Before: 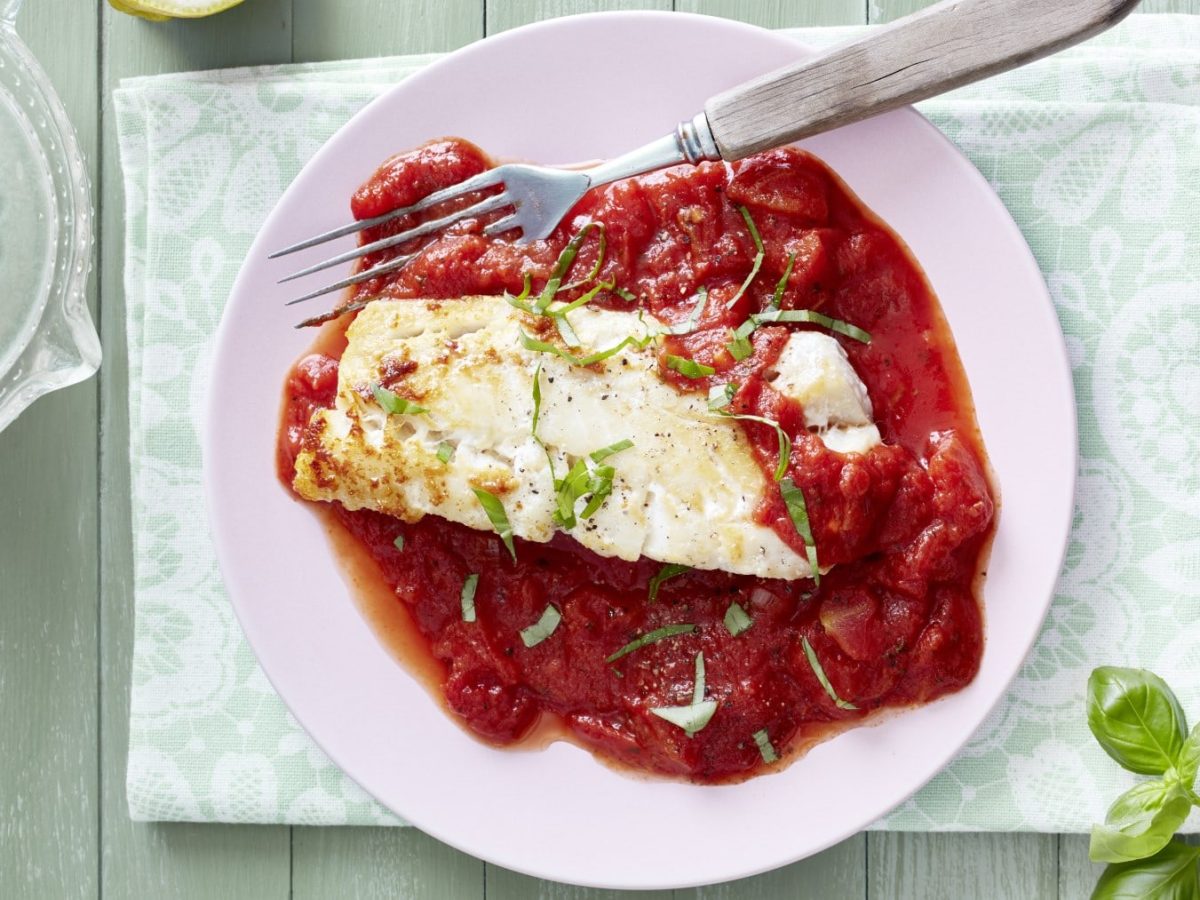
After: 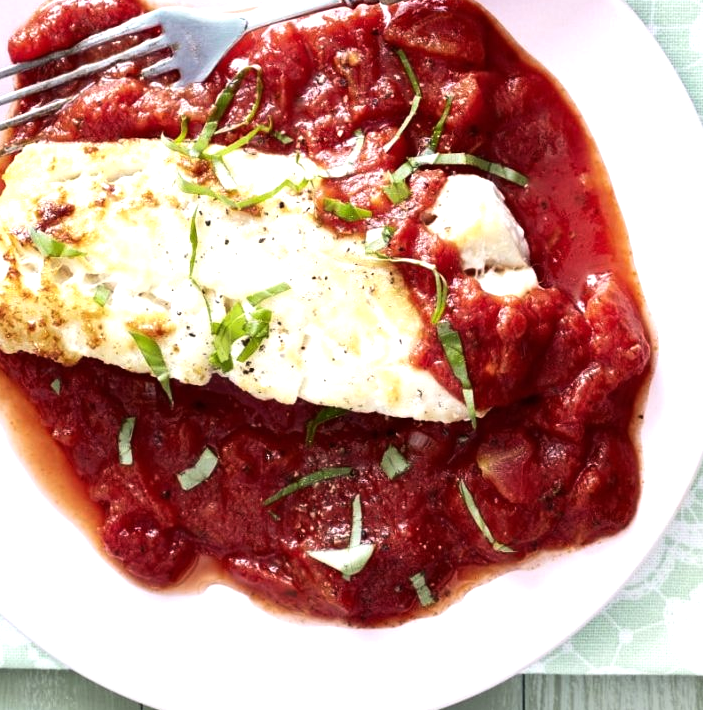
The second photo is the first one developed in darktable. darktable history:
crop and rotate: left 28.632%, top 17.501%, right 12.749%, bottom 3.515%
tone equalizer: -8 EV -0.751 EV, -7 EV -0.687 EV, -6 EV -0.625 EV, -5 EV -0.4 EV, -3 EV 0.399 EV, -2 EV 0.6 EV, -1 EV 0.674 EV, +0 EV 0.733 EV, edges refinement/feathering 500, mask exposure compensation -1.57 EV, preserve details no
